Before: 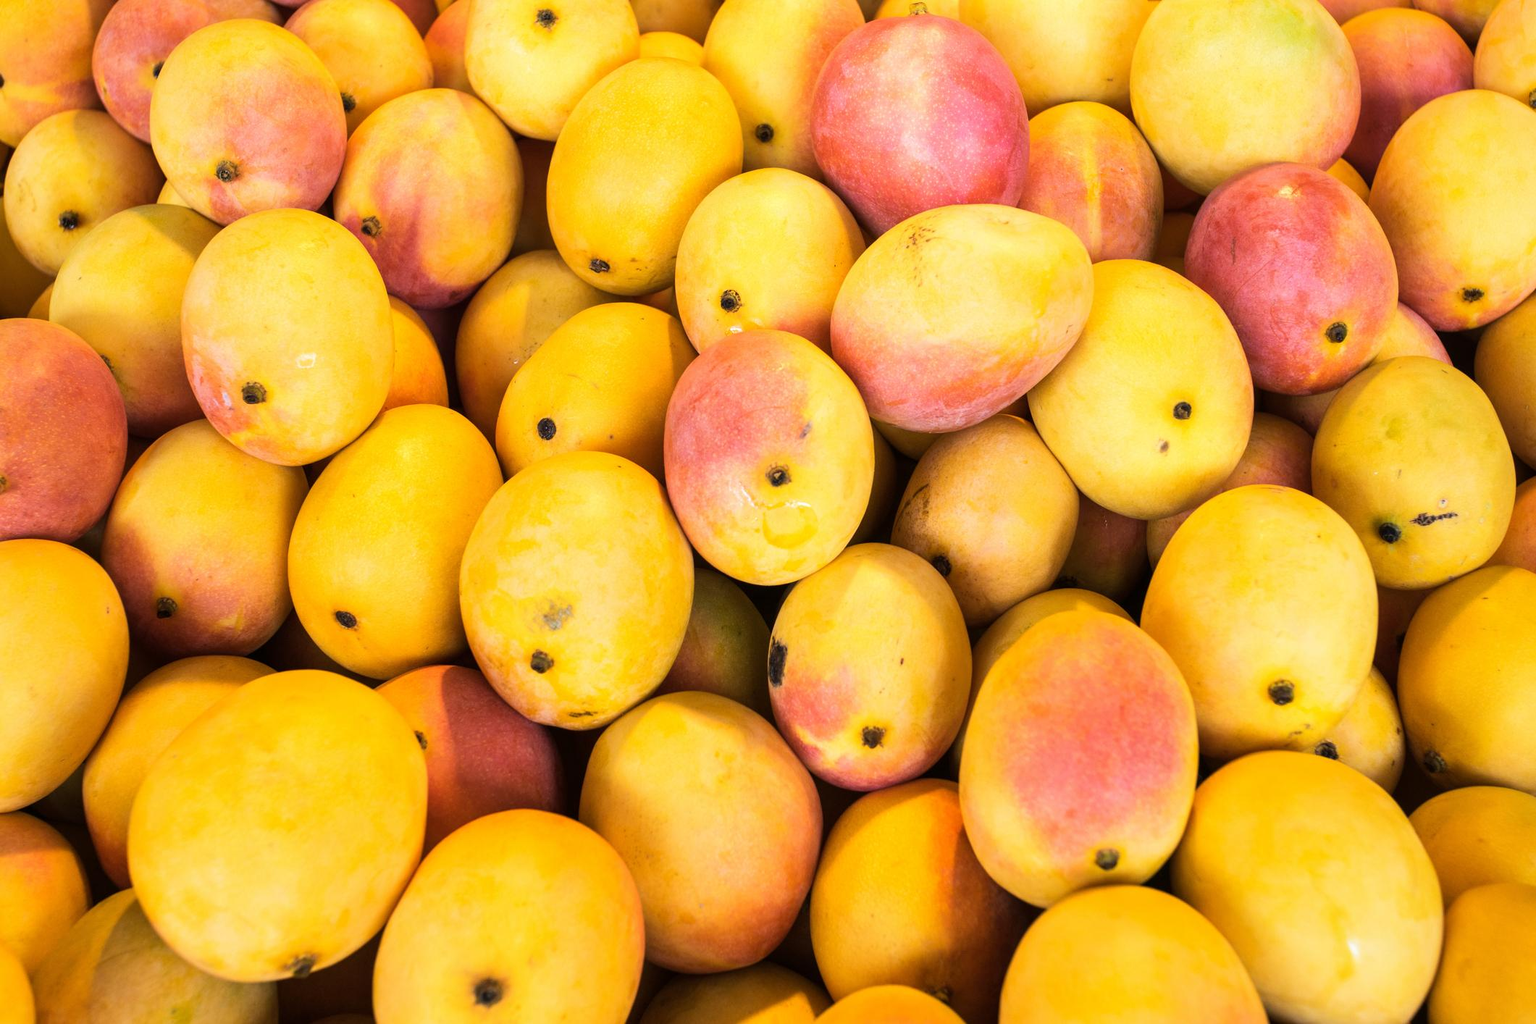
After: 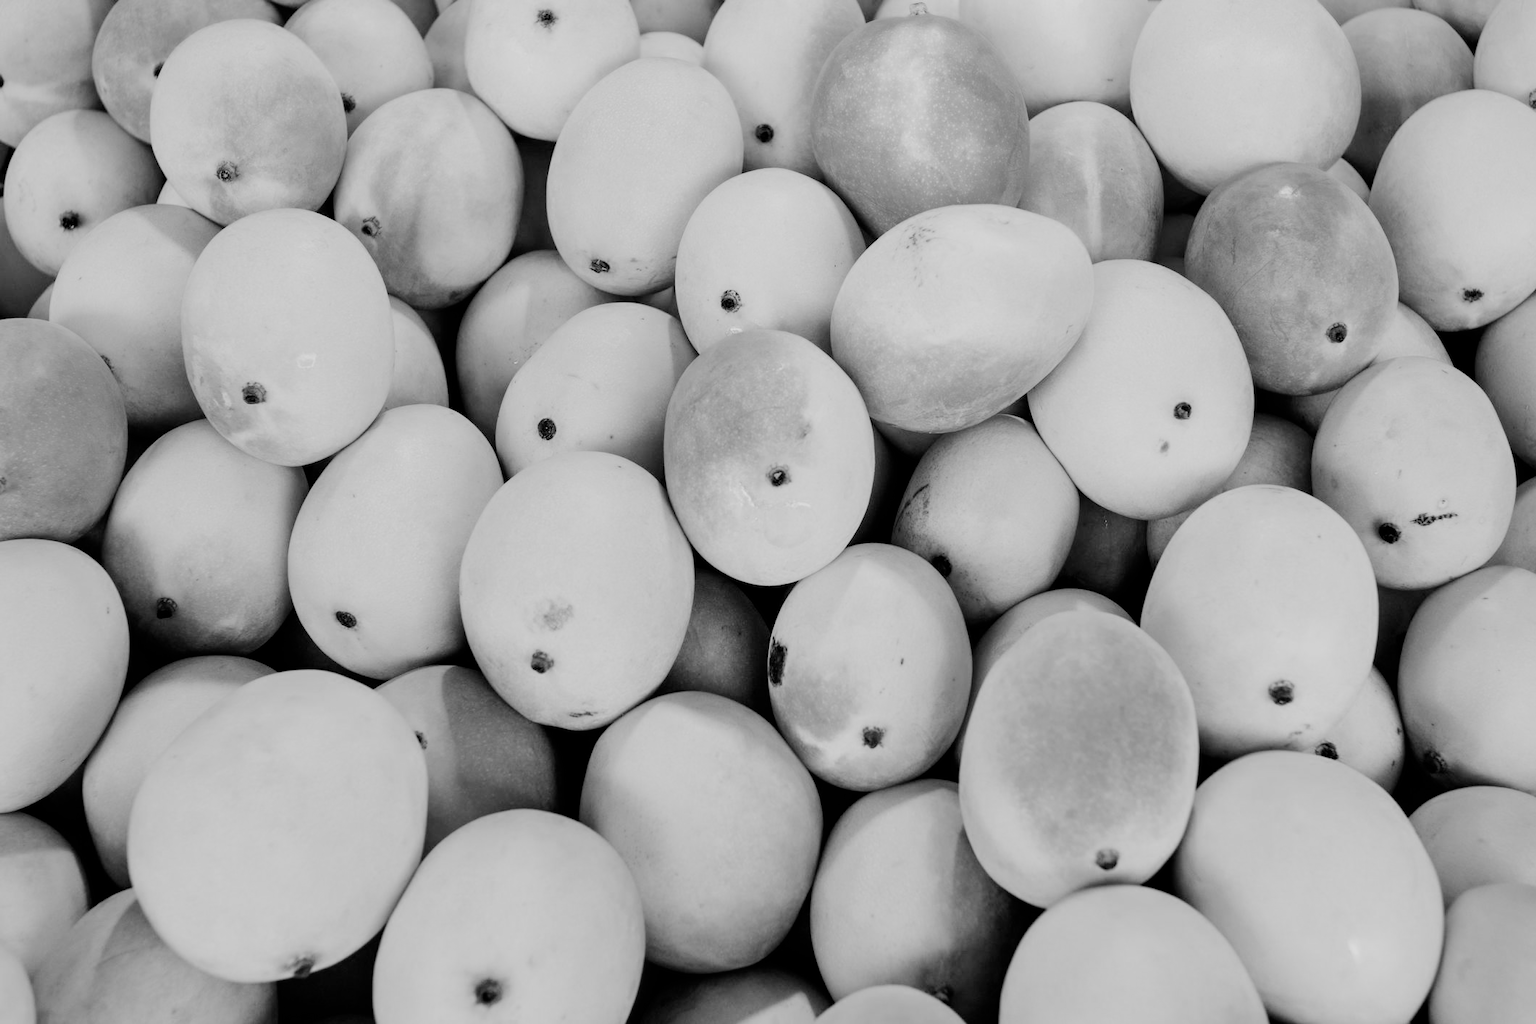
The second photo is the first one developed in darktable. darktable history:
color balance rgb: perceptual saturation grading › global saturation 25%, perceptual brilliance grading › mid-tones 10%, perceptual brilliance grading › shadows 15%, global vibrance 20%
monochrome: on, module defaults
filmic rgb: black relative exposure -5 EV, hardness 2.88, contrast 1.3
